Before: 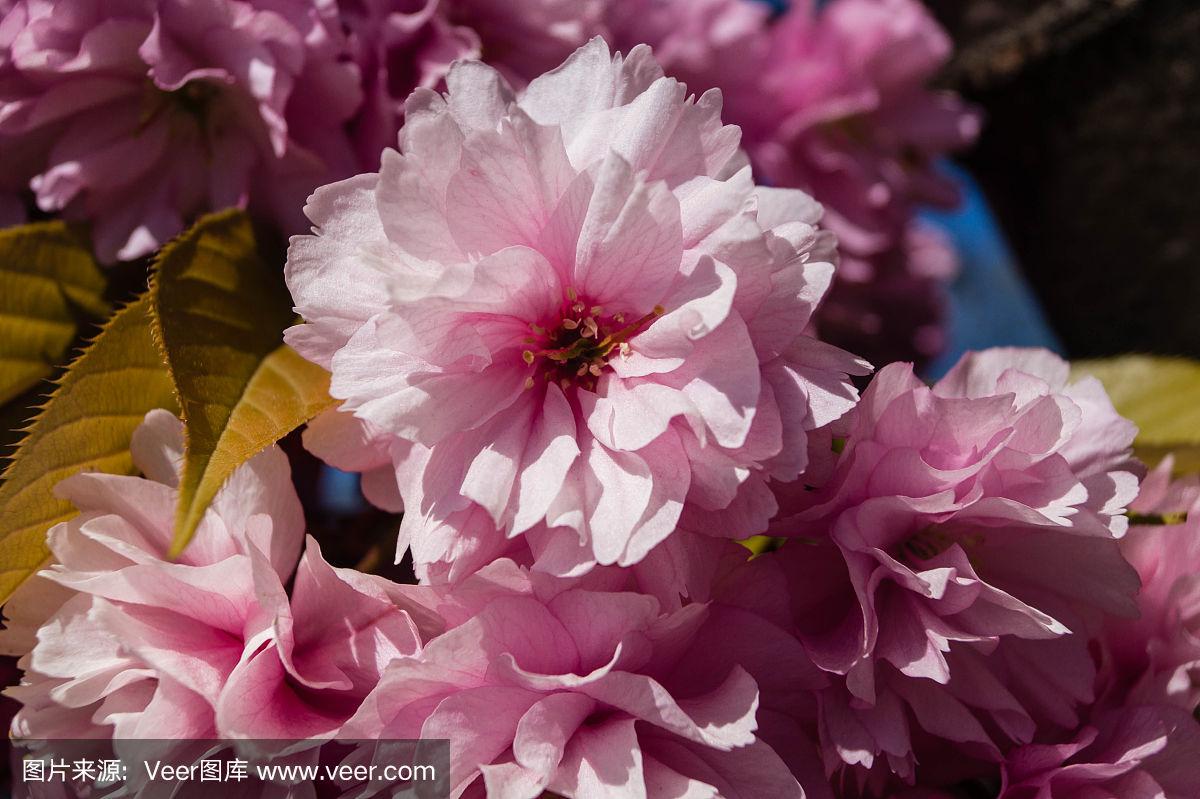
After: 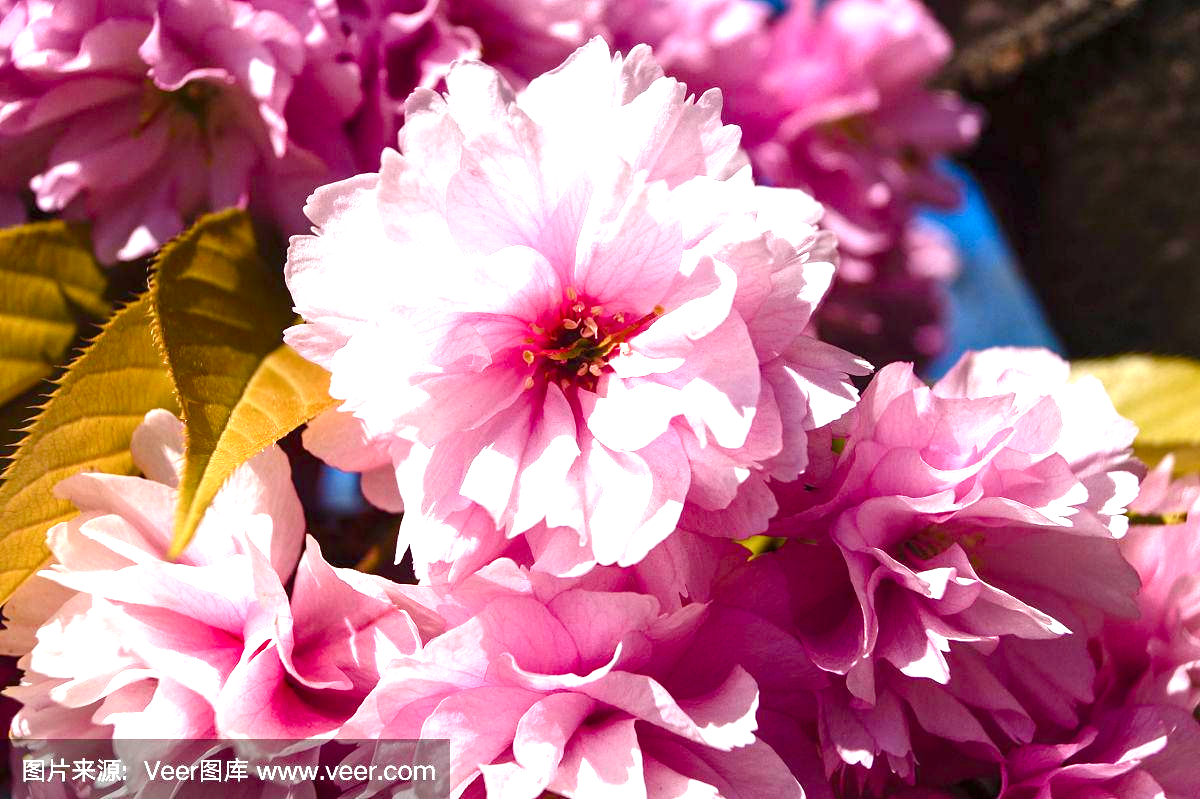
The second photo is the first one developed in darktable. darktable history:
color balance rgb: perceptual saturation grading › global saturation 20%, perceptual saturation grading › highlights -25%, perceptual saturation grading › shadows 25%
exposure: black level correction 0, exposure 1.5 EV, compensate highlight preservation false
